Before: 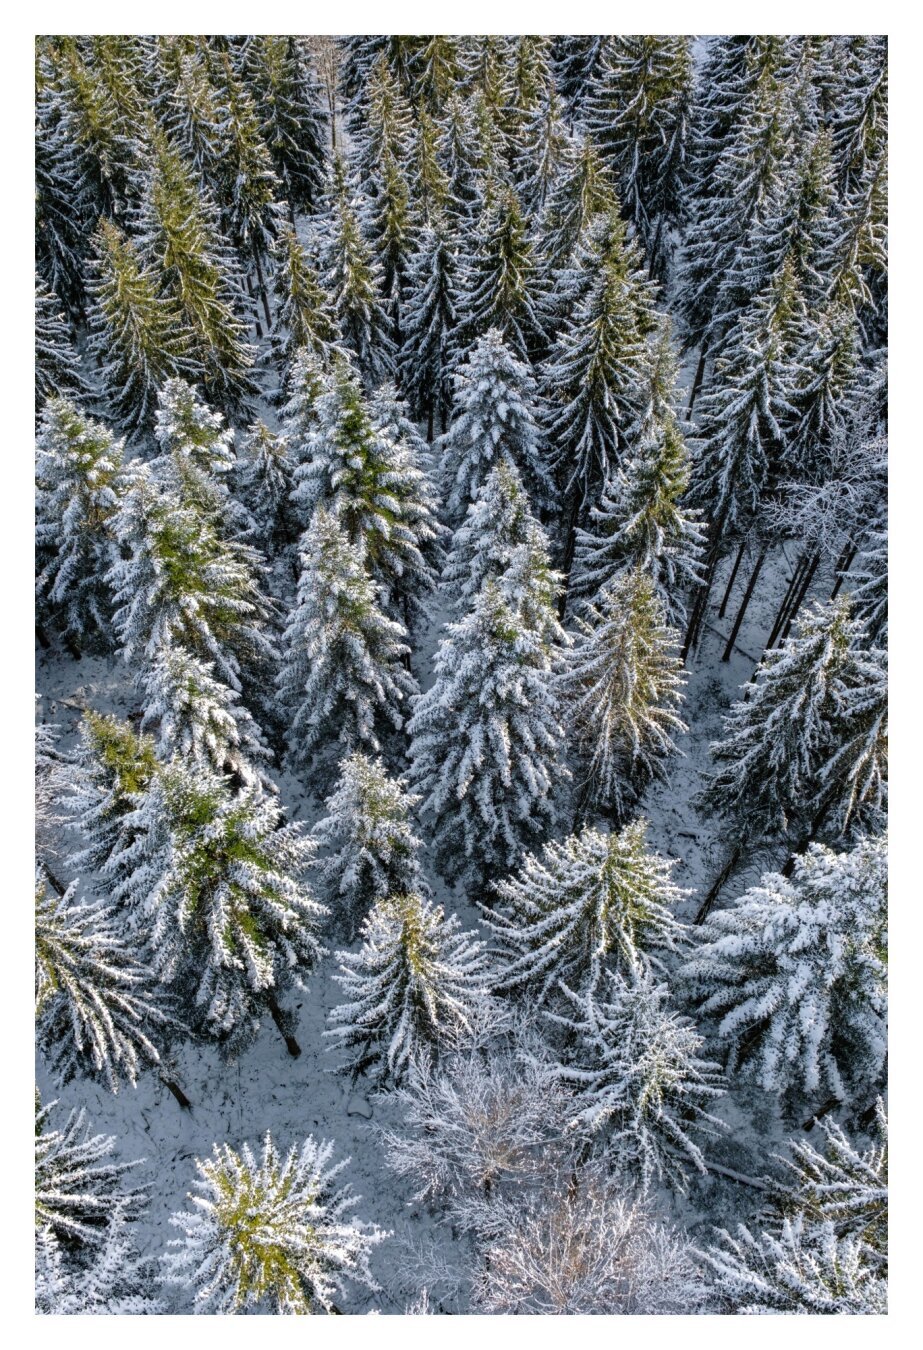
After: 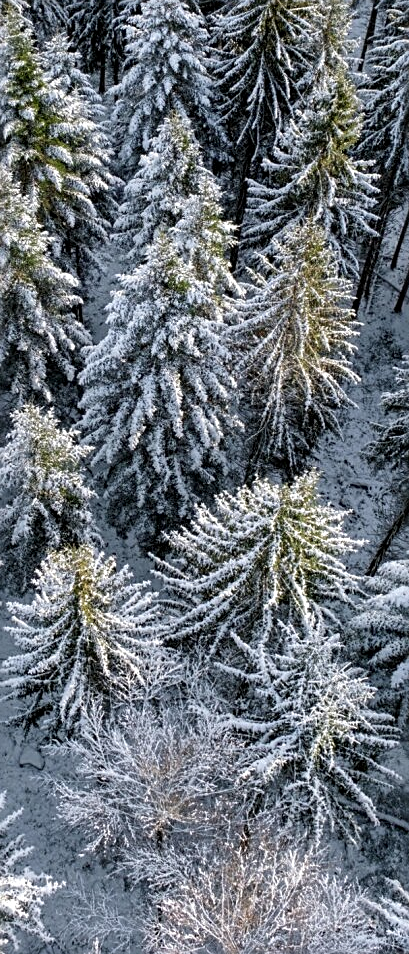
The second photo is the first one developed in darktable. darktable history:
local contrast: highlights 107%, shadows 100%, detail 119%, midtone range 0.2
sharpen: amount 0.498
crop: left 35.55%, top 25.886%, right 20.127%, bottom 3.423%
contrast brightness saturation: saturation -0.062
